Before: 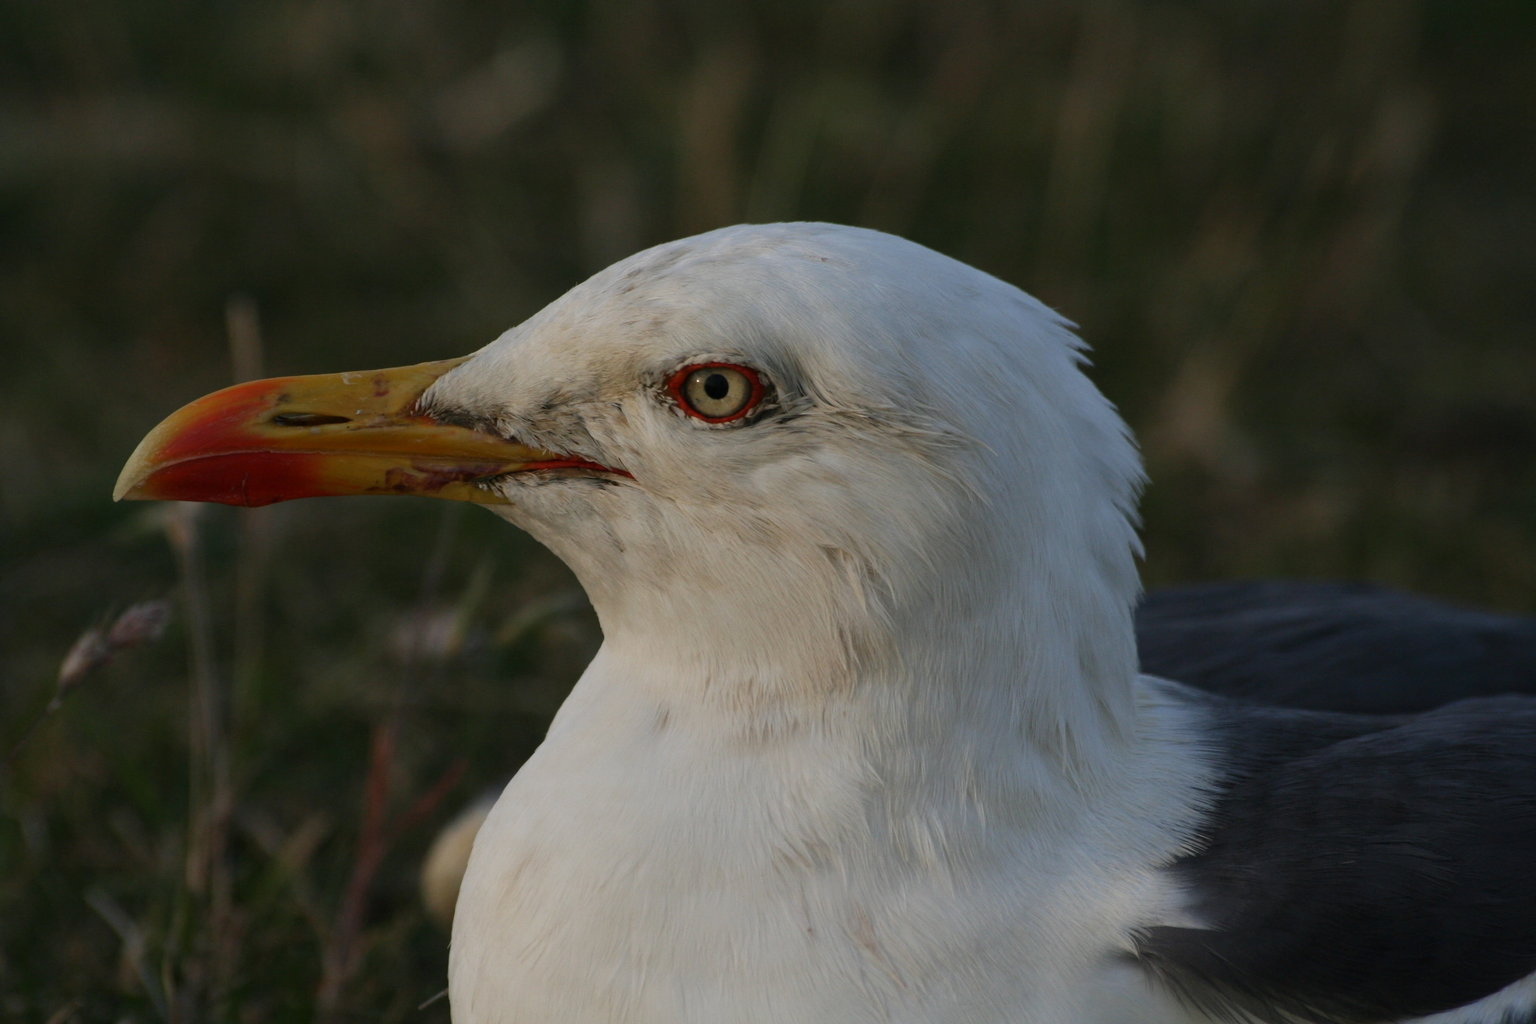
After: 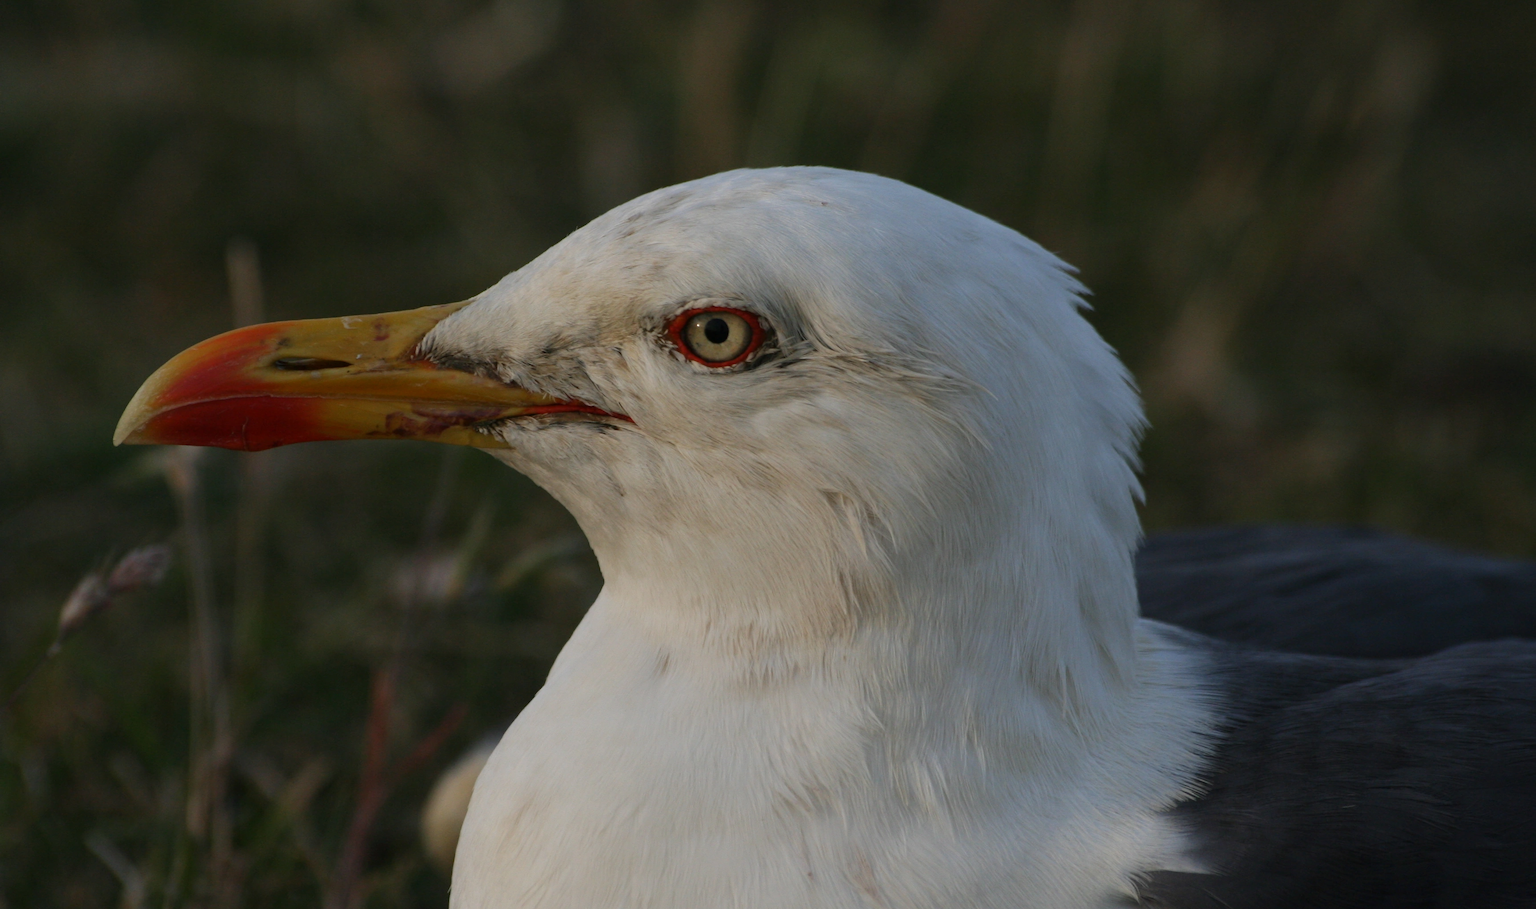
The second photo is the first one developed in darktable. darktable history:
crop and rotate: top 5.491%, bottom 5.688%
